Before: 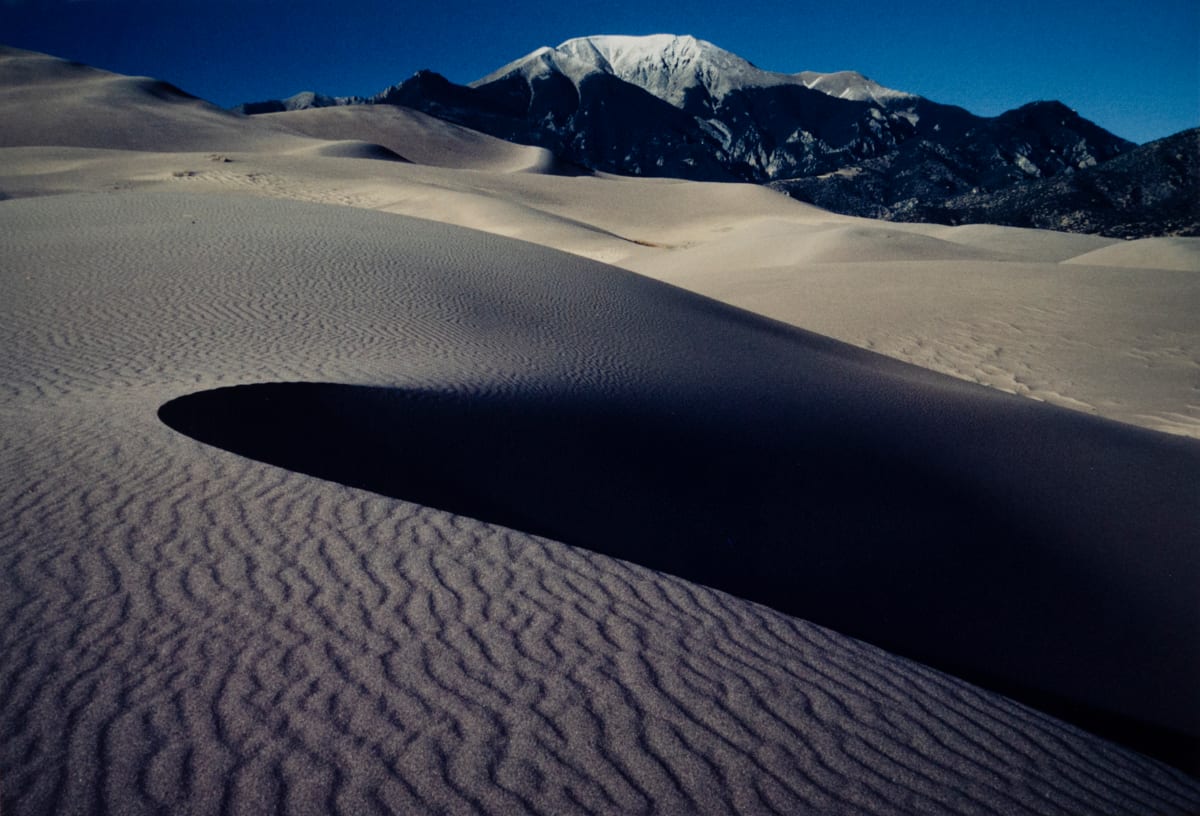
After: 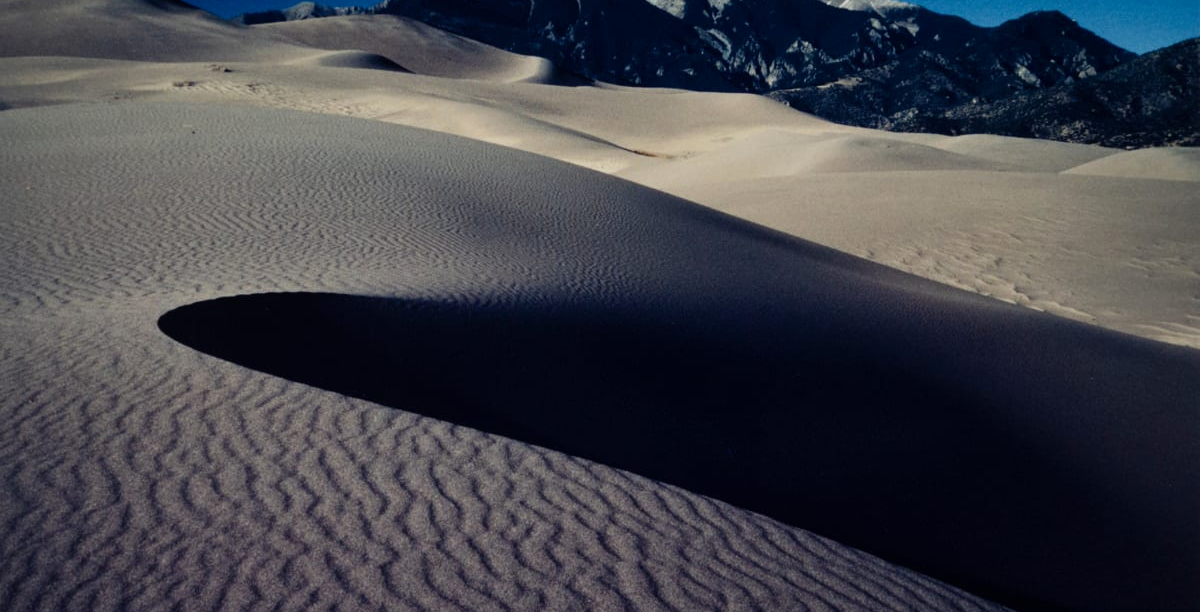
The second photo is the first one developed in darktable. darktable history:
crop: top 11.038%, bottom 13.962%
contrast brightness saturation: contrast 0.1, brightness 0.02, saturation 0.02
